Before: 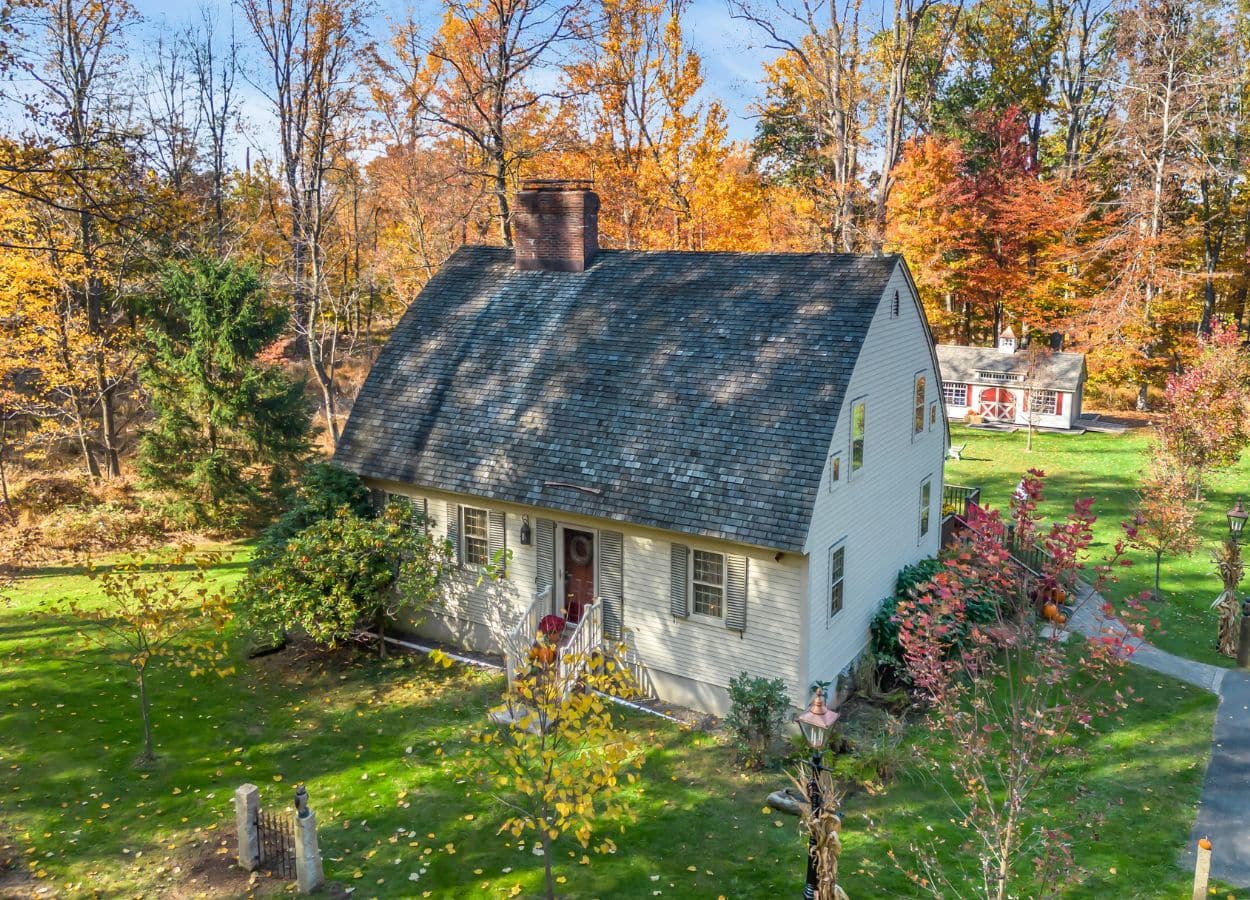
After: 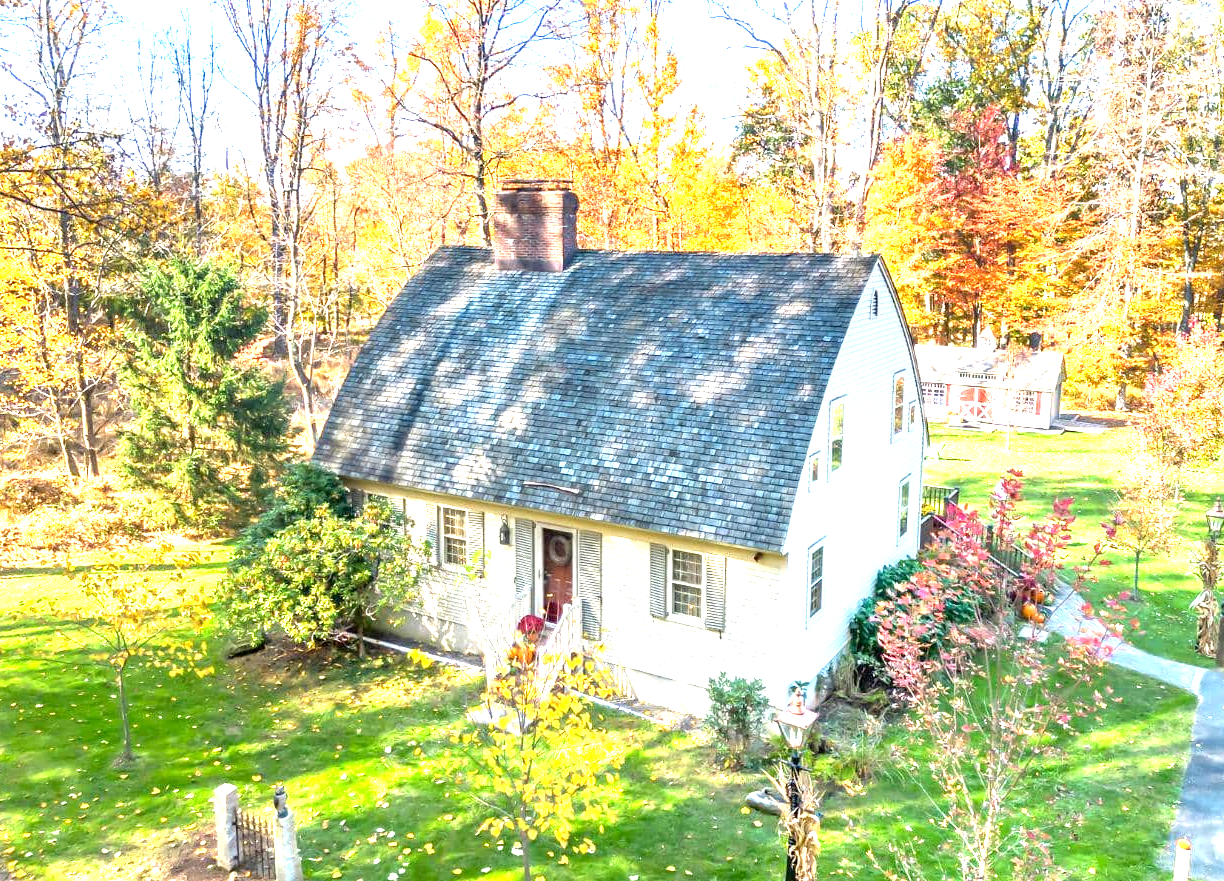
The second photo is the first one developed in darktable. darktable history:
exposure: black level correction 0.001, exposure 1.998 EV, compensate exposure bias true, compensate highlight preservation false
crop: left 1.737%, right 0.275%, bottom 2.067%
